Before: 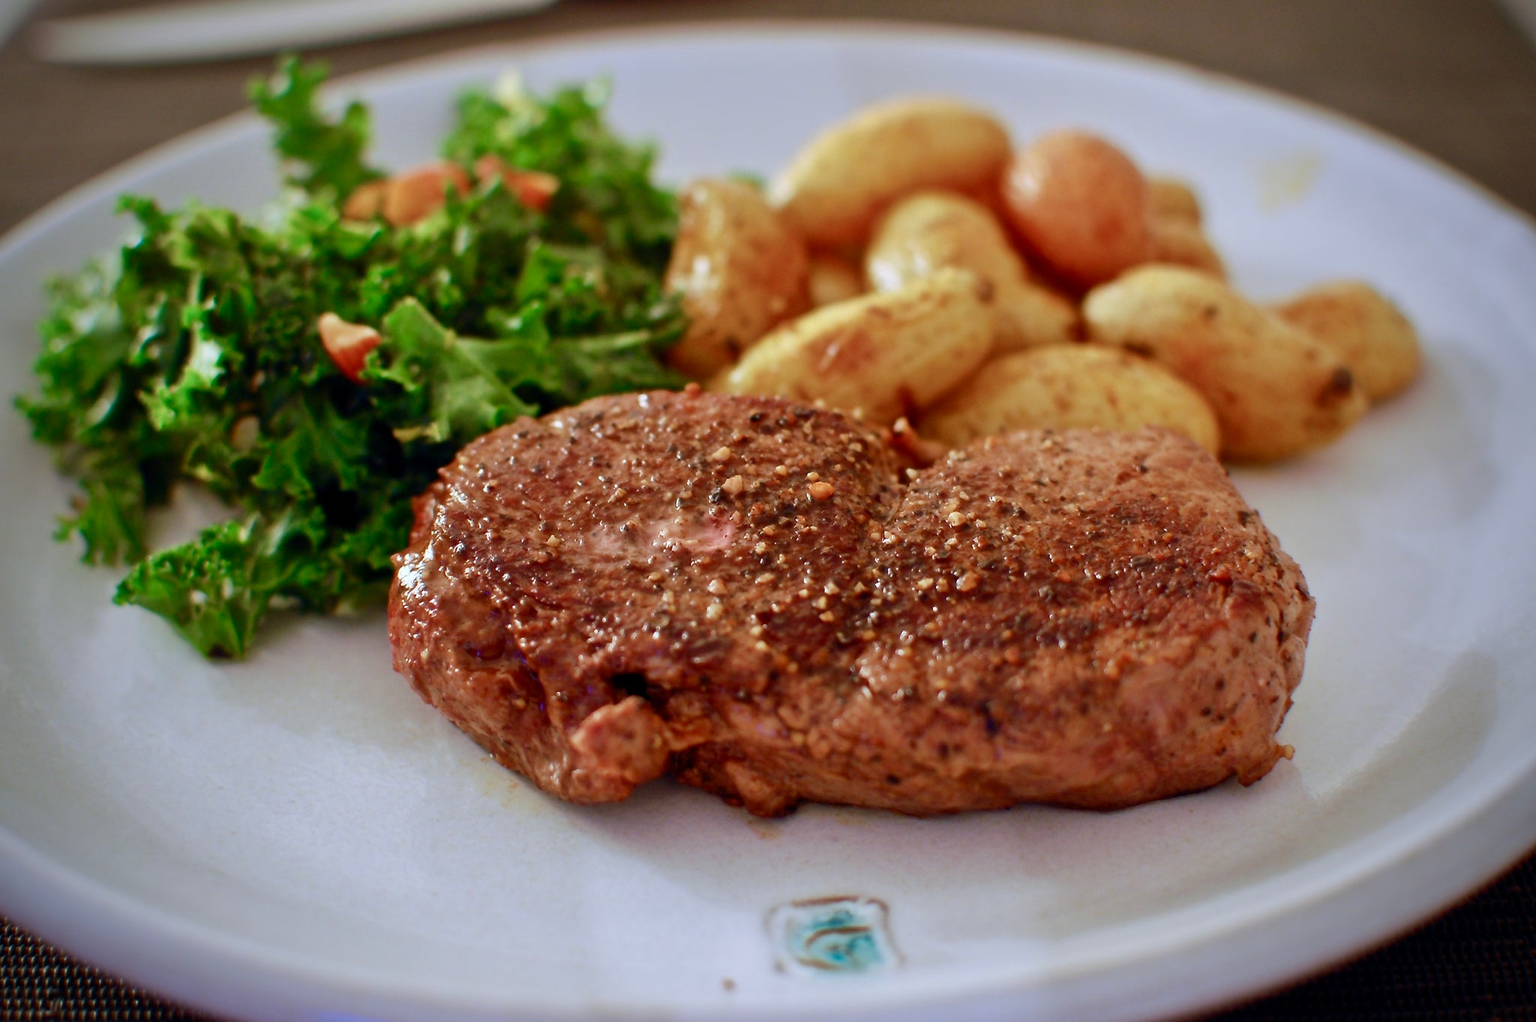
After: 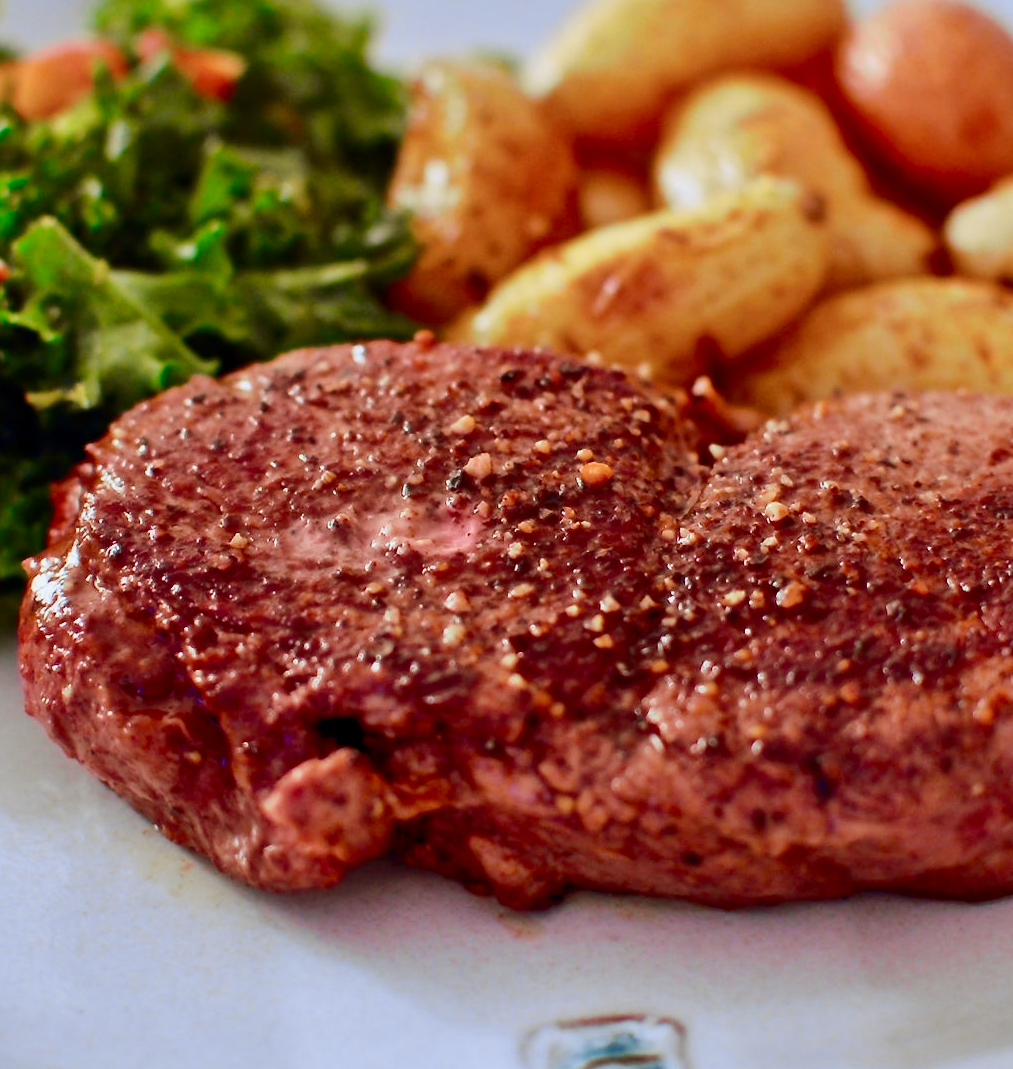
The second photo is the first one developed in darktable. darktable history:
crop and rotate: angle 0.02°, left 24.353%, top 13.219%, right 26.156%, bottom 8.224%
exposure: compensate highlight preservation false
tone equalizer: on, module defaults
shadows and highlights: shadows 32, highlights -32, soften with gaussian
contrast brightness saturation: contrast 0.05
tone curve: curves: ch0 [(0, 0) (0.087, 0.054) (0.281, 0.245) (0.506, 0.526) (0.8, 0.824) (0.994, 0.955)]; ch1 [(0, 0) (0.27, 0.195) (0.406, 0.435) (0.452, 0.474) (0.495, 0.5) (0.514, 0.508) (0.537, 0.556) (0.654, 0.689) (1, 1)]; ch2 [(0, 0) (0.269, 0.299) (0.459, 0.441) (0.498, 0.499) (0.523, 0.52) (0.551, 0.549) (0.633, 0.625) (0.659, 0.681) (0.718, 0.764) (1, 1)], color space Lab, independent channels, preserve colors none
